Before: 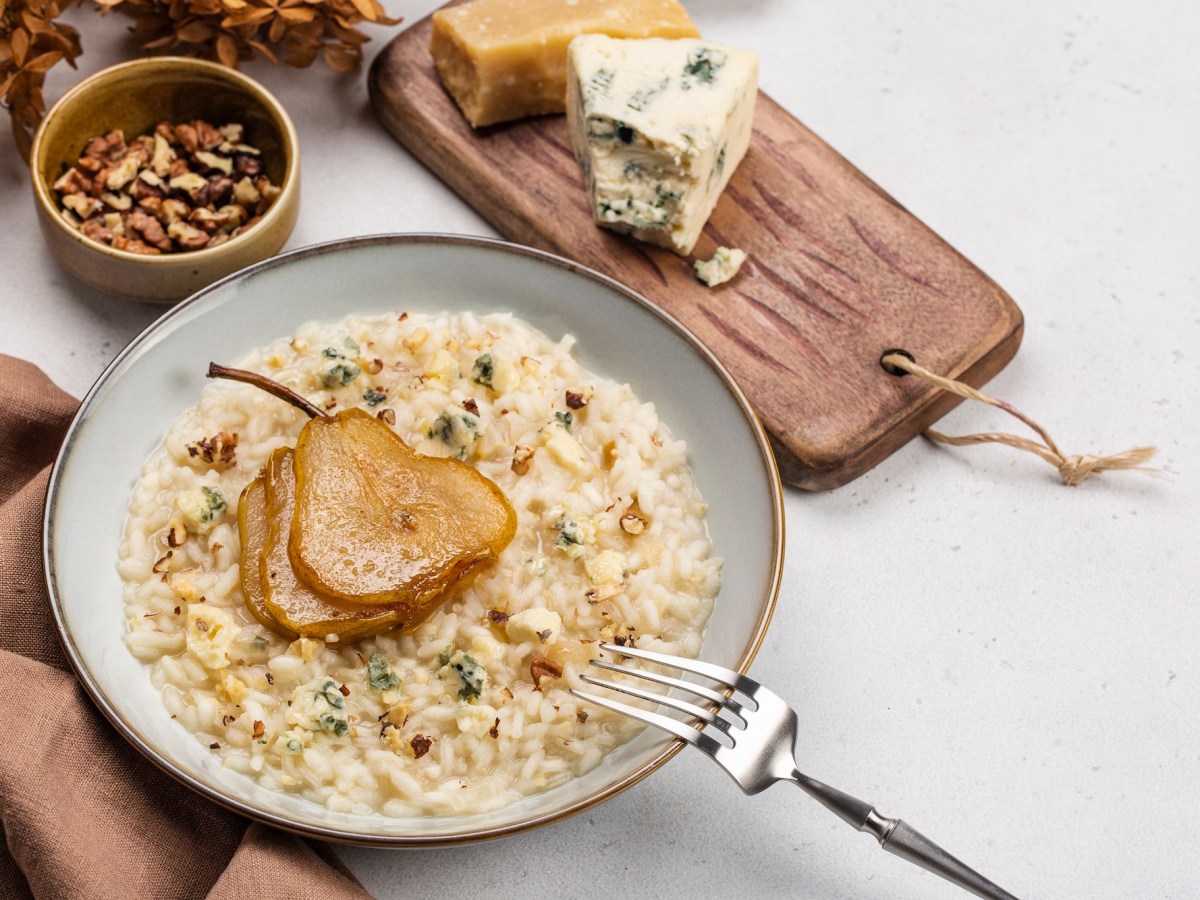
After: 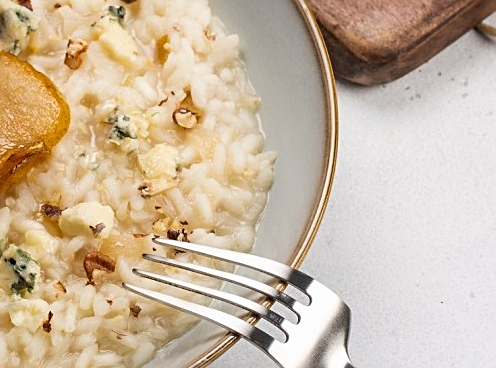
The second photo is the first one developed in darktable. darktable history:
sharpen: amount 0.494
crop: left 37.259%, top 45.205%, right 20.515%, bottom 13.831%
